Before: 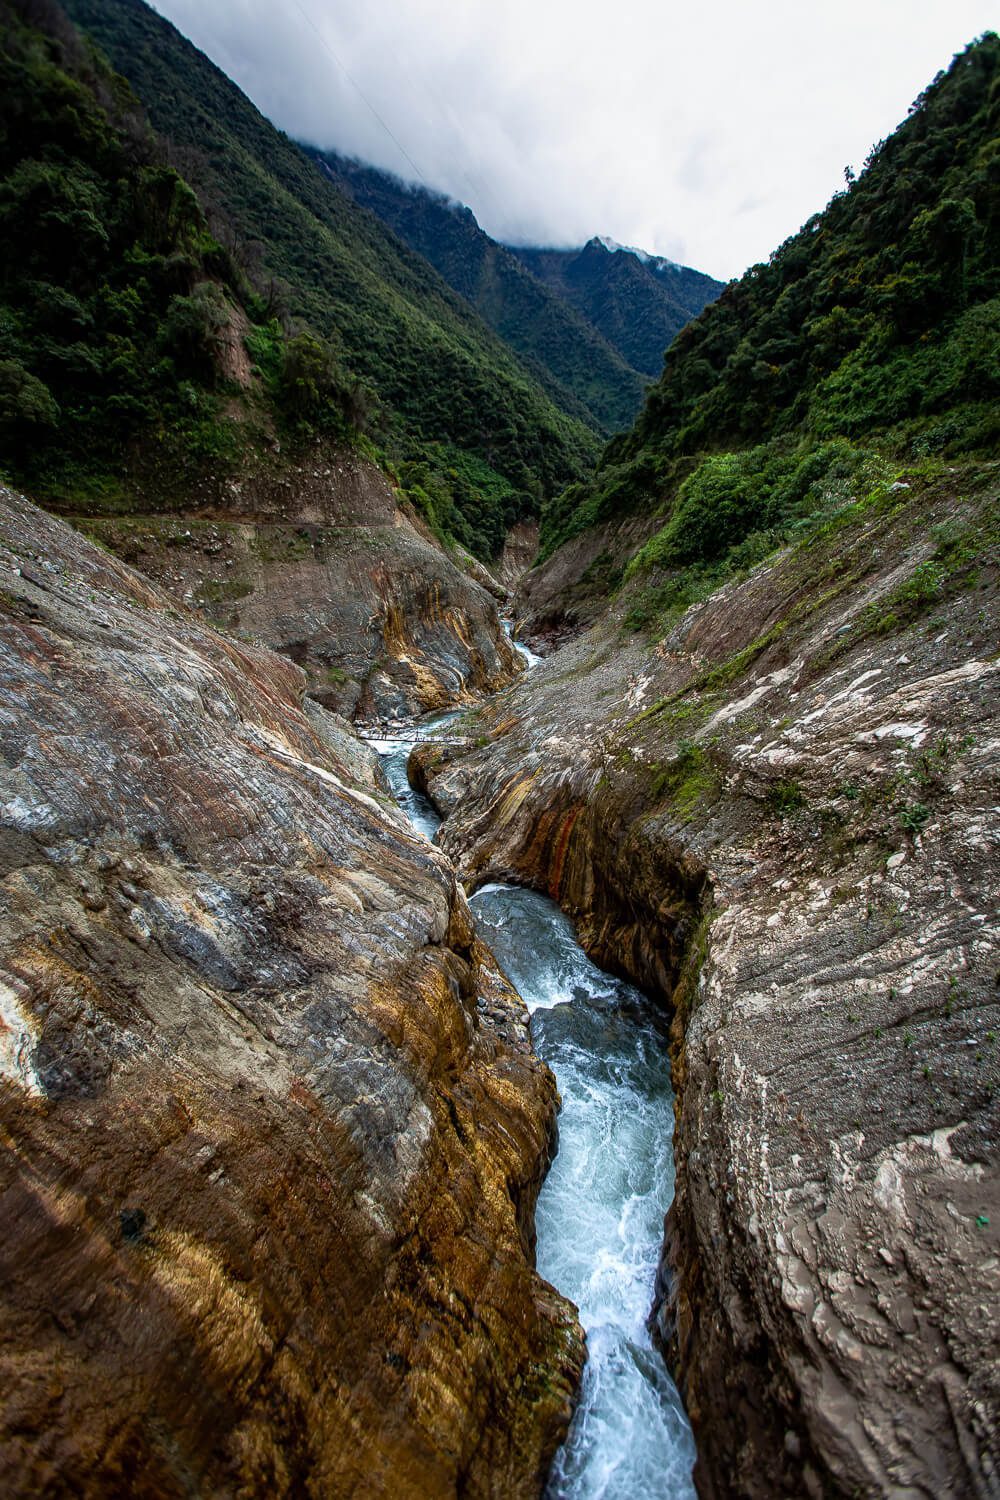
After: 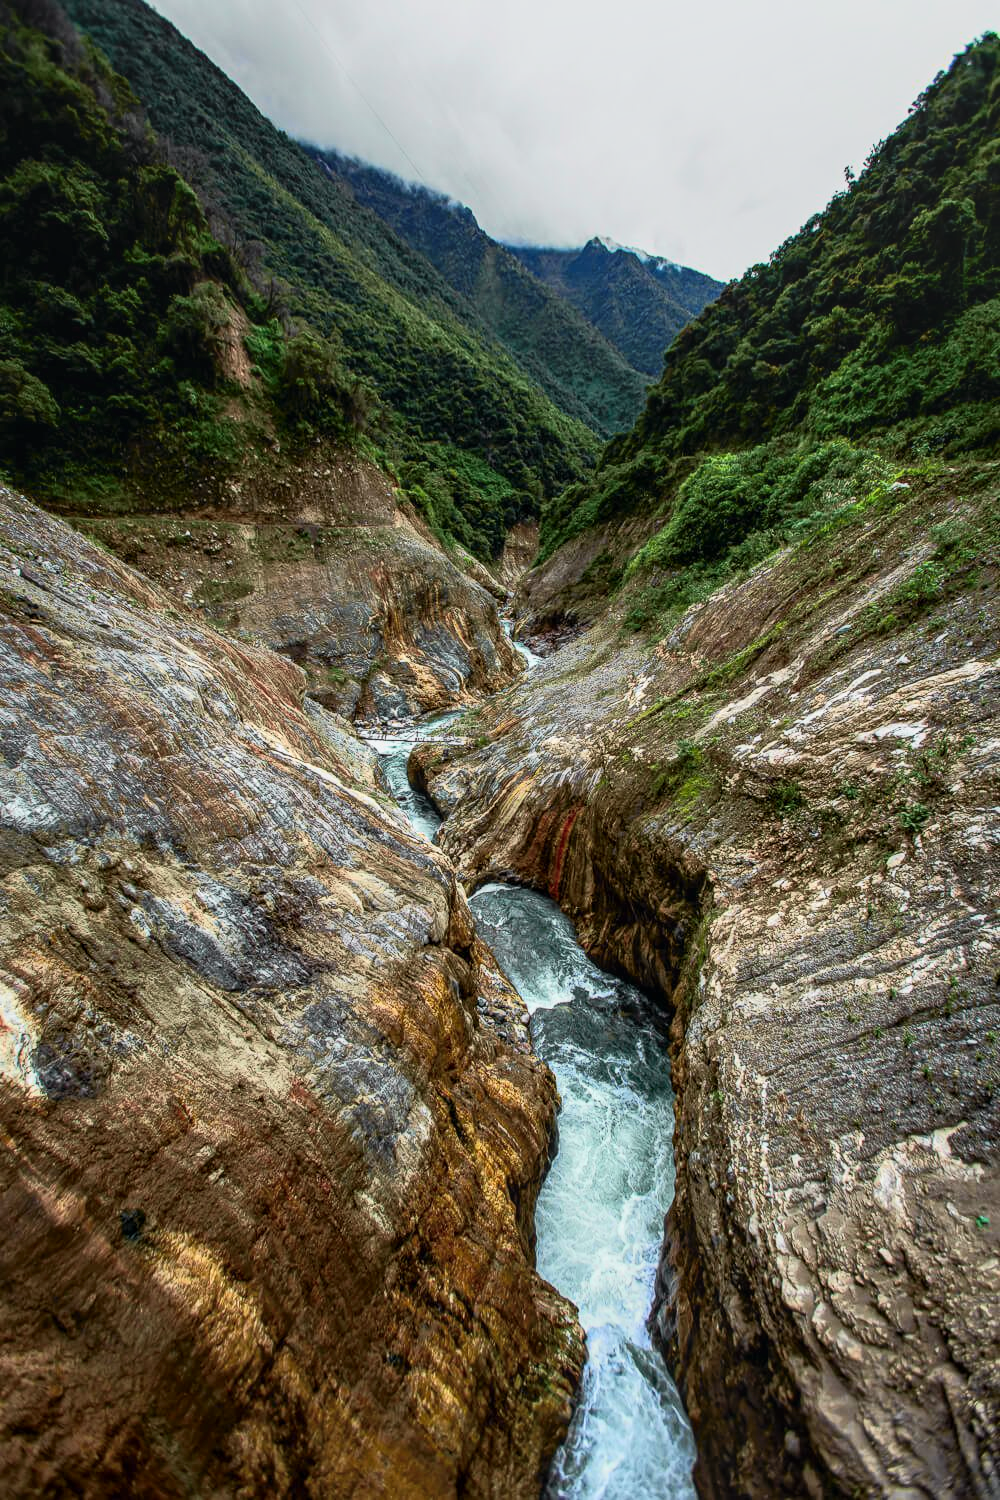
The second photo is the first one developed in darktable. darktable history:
local contrast: on, module defaults
tone curve: curves: ch0 [(0, 0.026) (0.181, 0.223) (0.405, 0.46) (0.456, 0.528) (0.634, 0.728) (0.877, 0.89) (0.984, 0.935)]; ch1 [(0, 0) (0.443, 0.43) (0.492, 0.488) (0.566, 0.579) (0.595, 0.625) (0.65, 0.657) (0.696, 0.725) (1, 1)]; ch2 [(0, 0) (0.33, 0.301) (0.421, 0.443) (0.447, 0.489) (0.495, 0.494) (0.537, 0.57) (0.586, 0.591) (0.663, 0.686) (1, 1)], color space Lab, independent channels, preserve colors none
